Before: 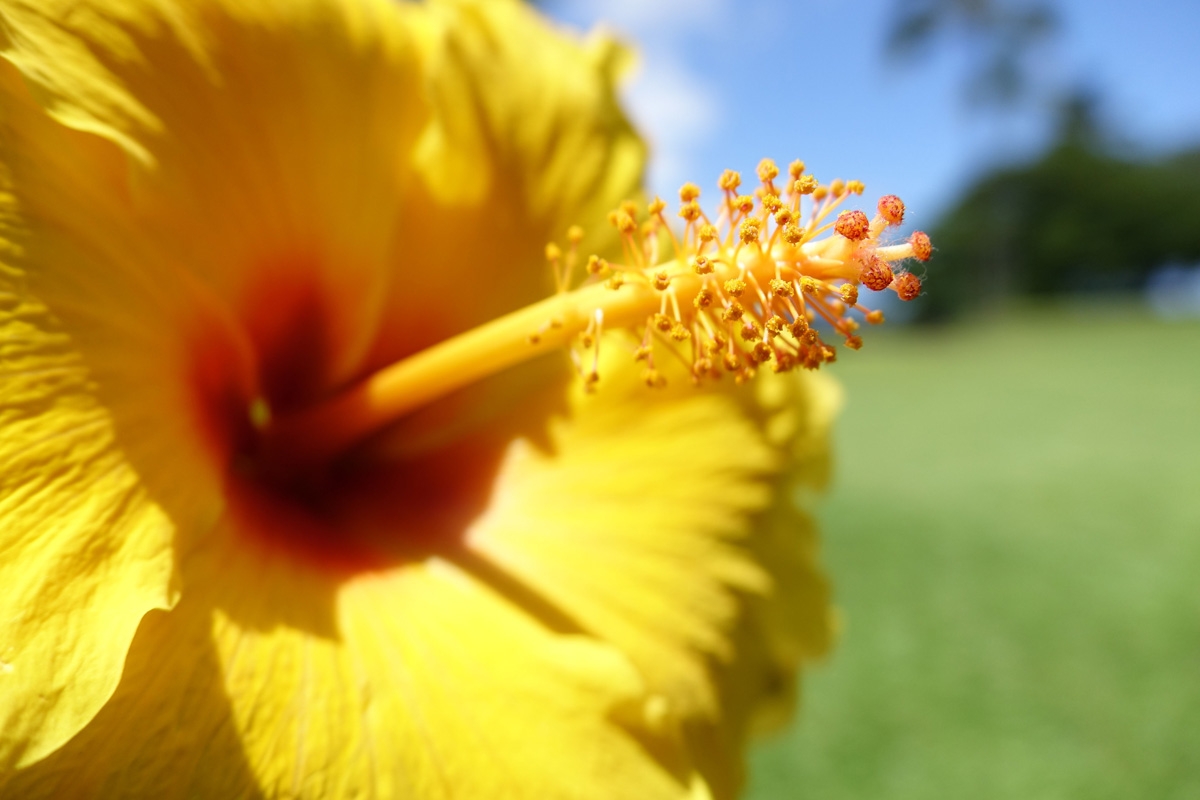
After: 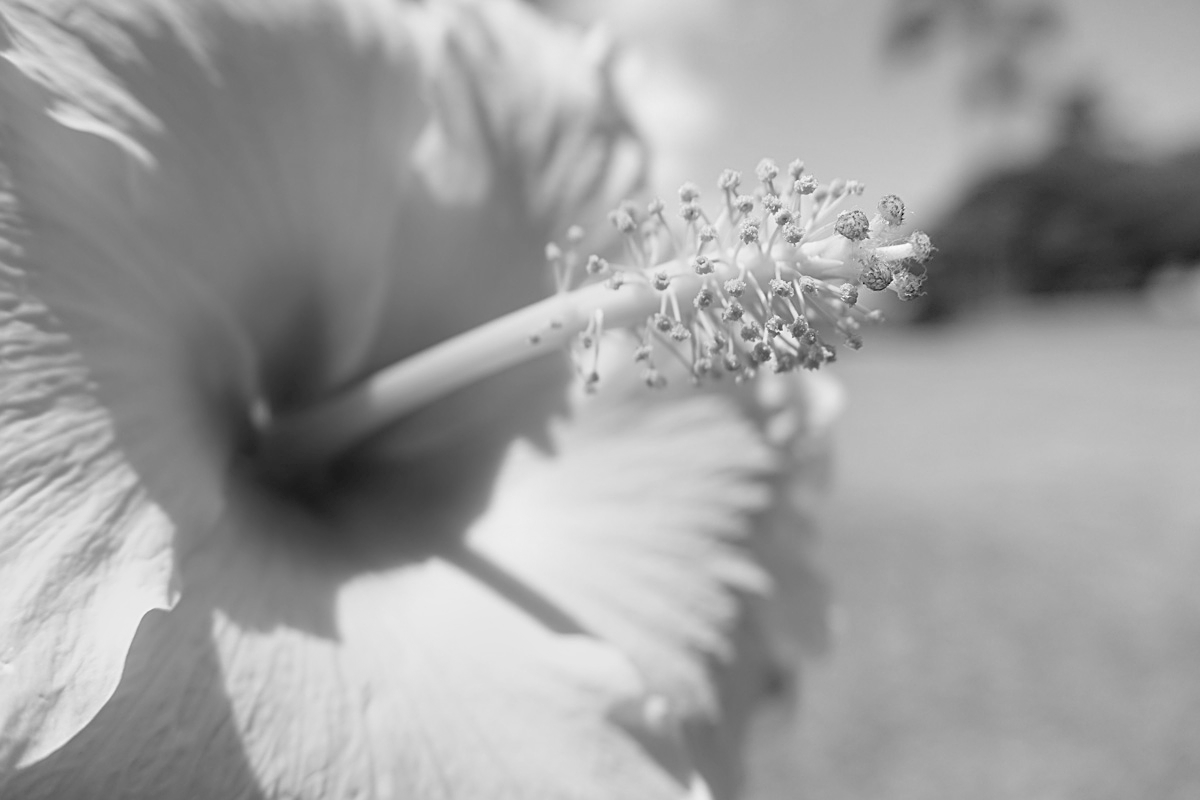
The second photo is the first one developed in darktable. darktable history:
sharpen: on, module defaults
monochrome: a -11.7, b 1.62, size 0.5, highlights 0.38
white balance: red 1, blue 1
contrast brightness saturation: brightness 0.18, saturation -0.5
haze removal: compatibility mode true, adaptive false
